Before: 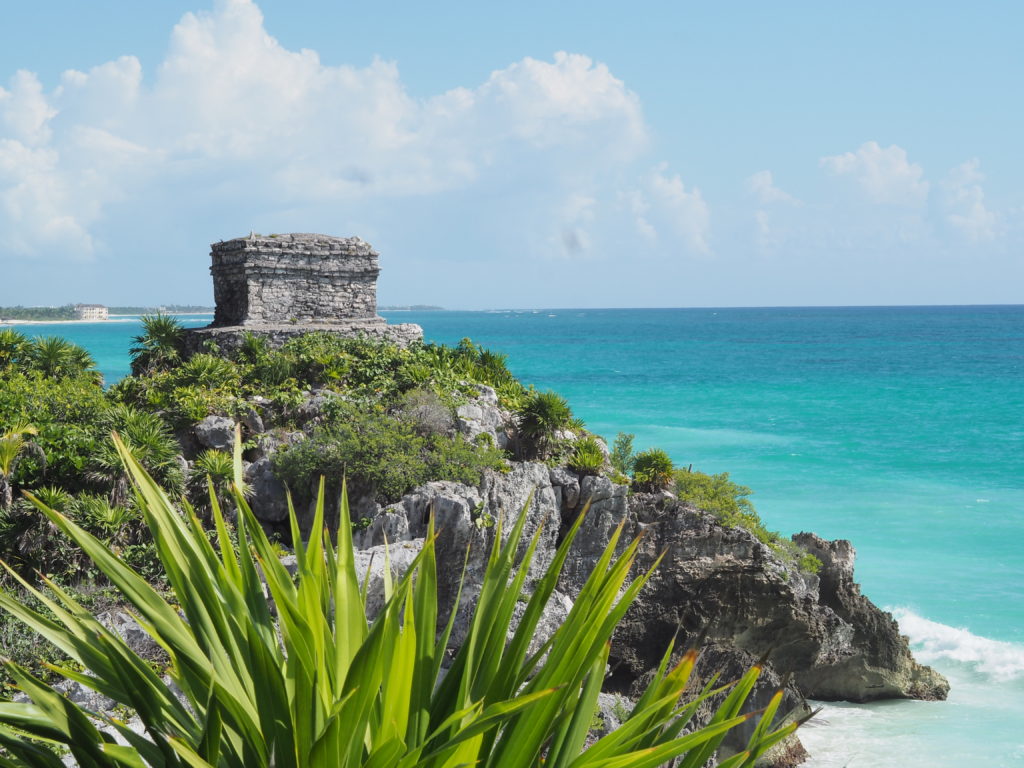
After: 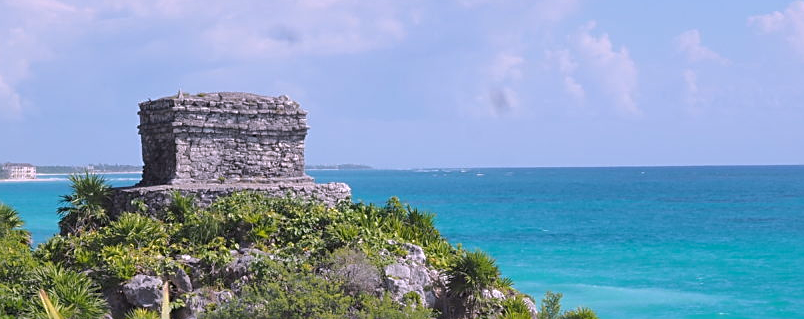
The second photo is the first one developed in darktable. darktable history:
crop: left 7.036%, top 18.398%, right 14.379%, bottom 40.043%
shadows and highlights: shadows 30
white balance: red 1.066, blue 1.119
sharpen: on, module defaults
